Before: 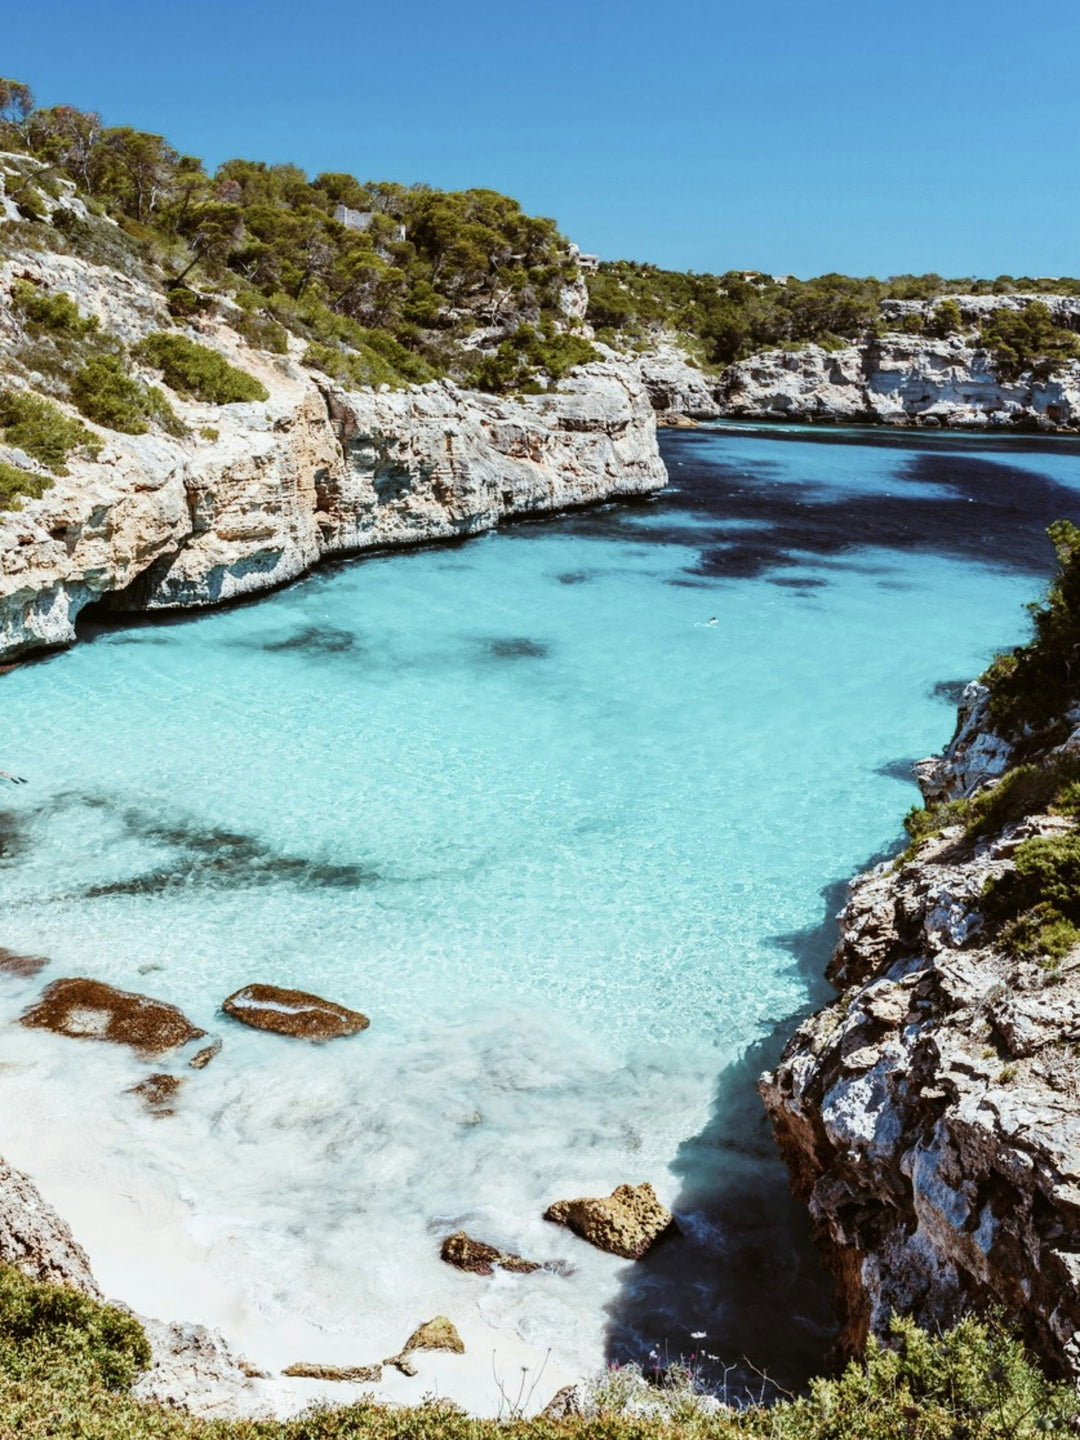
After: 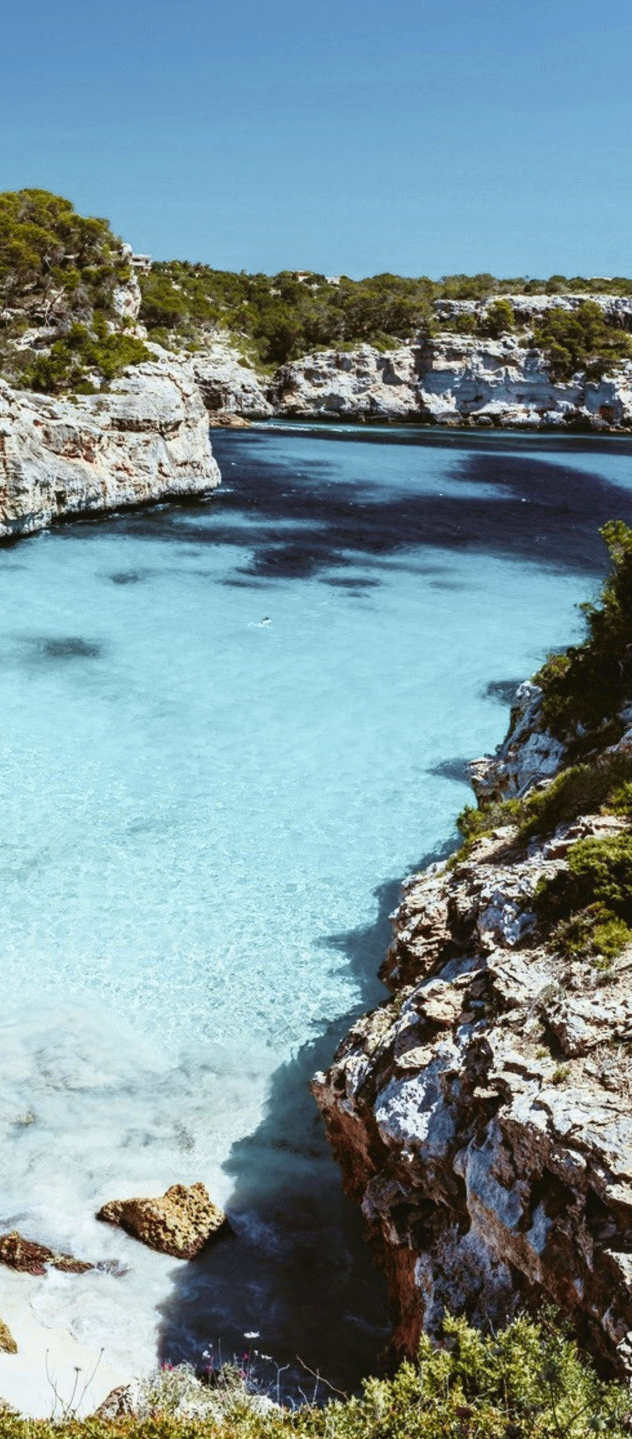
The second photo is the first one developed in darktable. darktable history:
tone curve: curves: ch0 [(0, 0.024) (0.119, 0.146) (0.474, 0.464) (0.718, 0.721) (0.817, 0.839) (1, 0.998)]; ch1 [(0, 0) (0.377, 0.416) (0.439, 0.451) (0.477, 0.477) (0.501, 0.497) (0.538, 0.544) (0.58, 0.602) (0.664, 0.676) (0.783, 0.804) (1, 1)]; ch2 [(0, 0) (0.38, 0.405) (0.463, 0.456) (0.498, 0.497) (0.524, 0.535) (0.578, 0.576) (0.648, 0.665) (1, 1)], color space Lab, independent channels, preserve colors none
crop: left 41.402%
